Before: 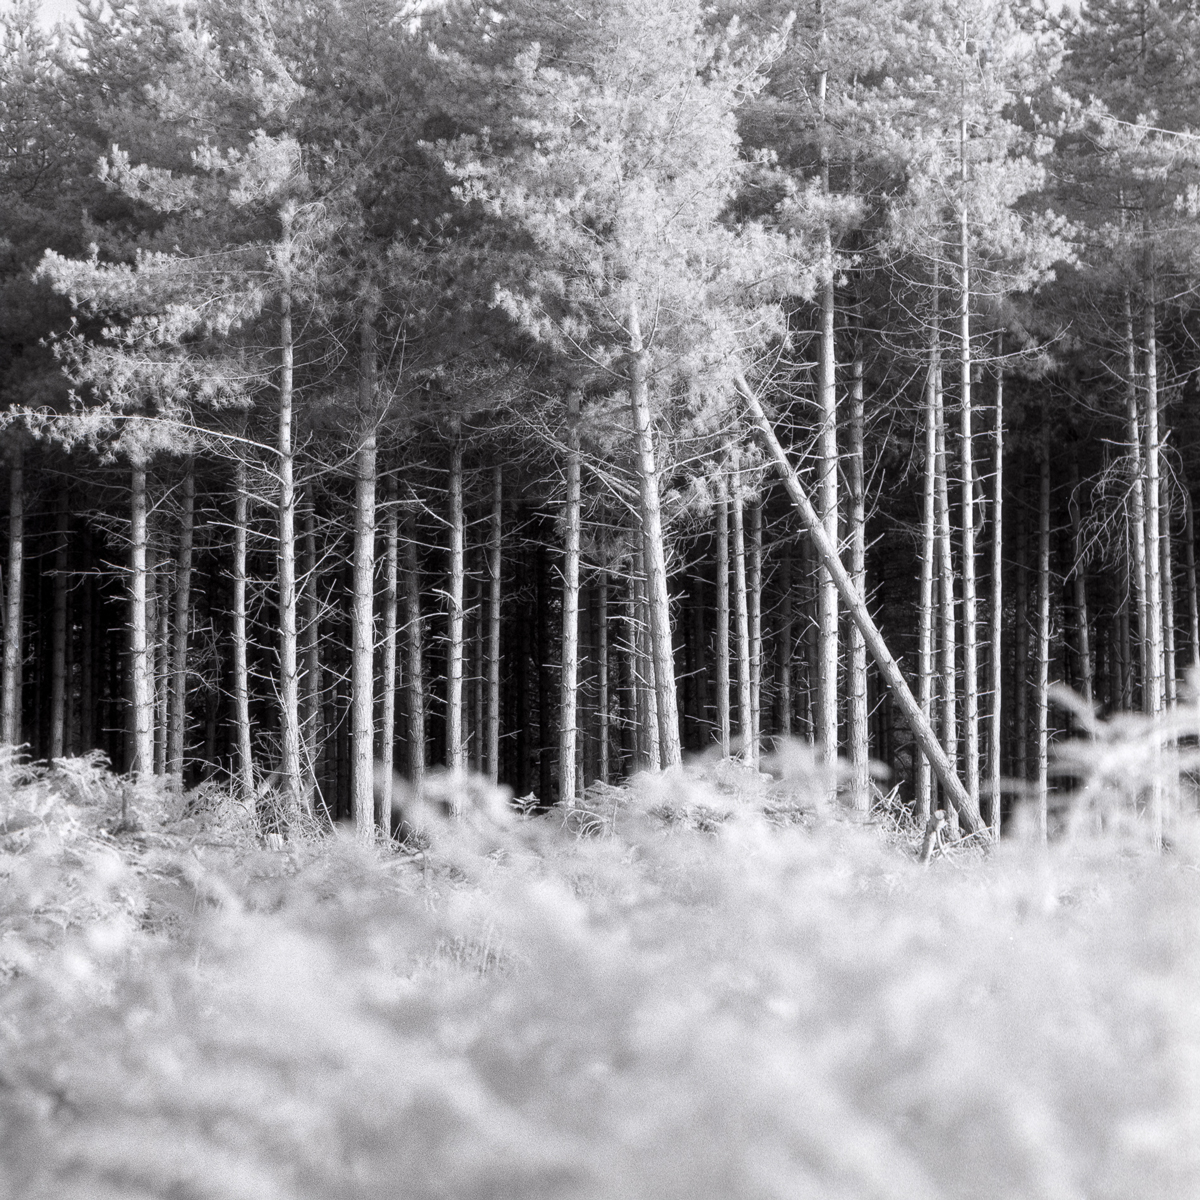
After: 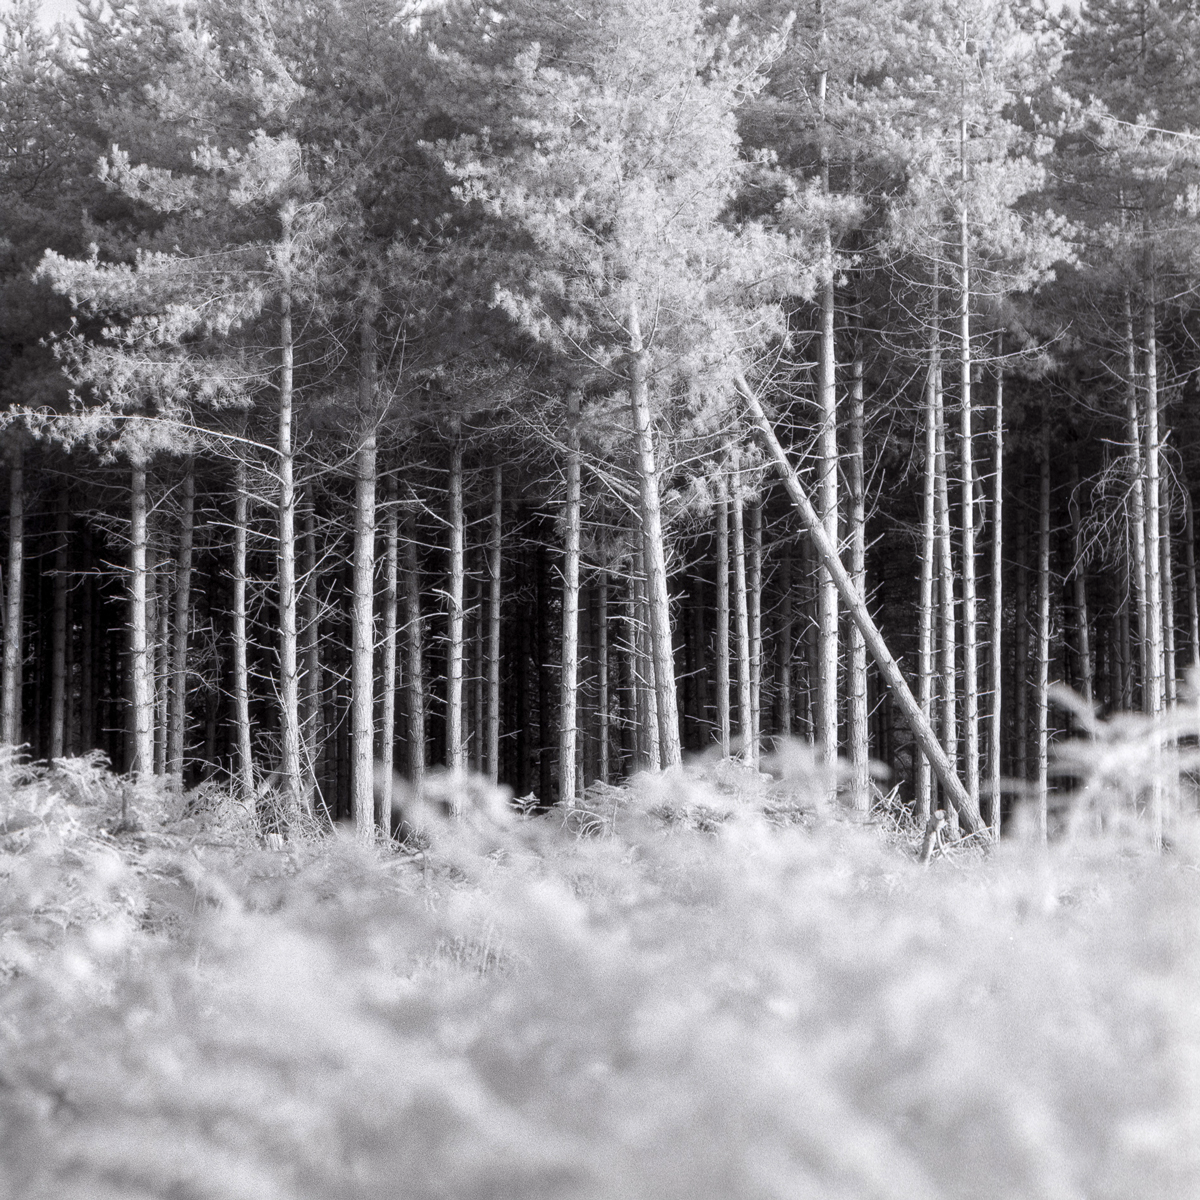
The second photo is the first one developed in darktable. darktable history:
shadows and highlights: shadows 25.68, highlights -24.12
color balance rgb: perceptual saturation grading › global saturation 20%, perceptual saturation grading › highlights -14.084%, perceptual saturation grading › shadows 49.348%
